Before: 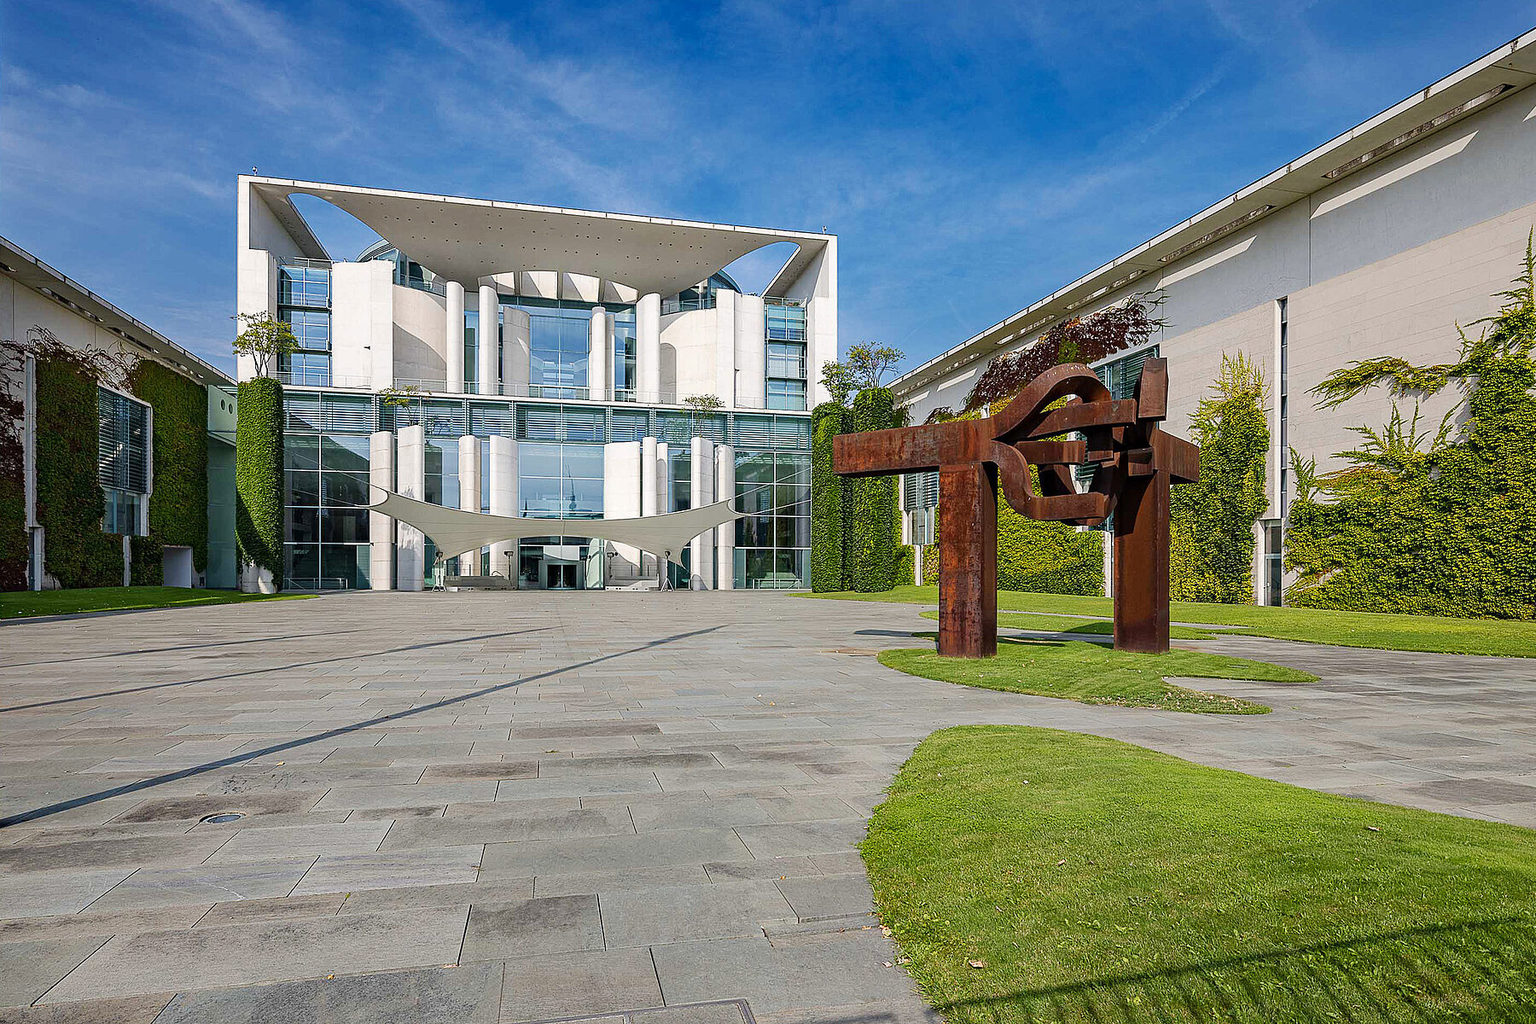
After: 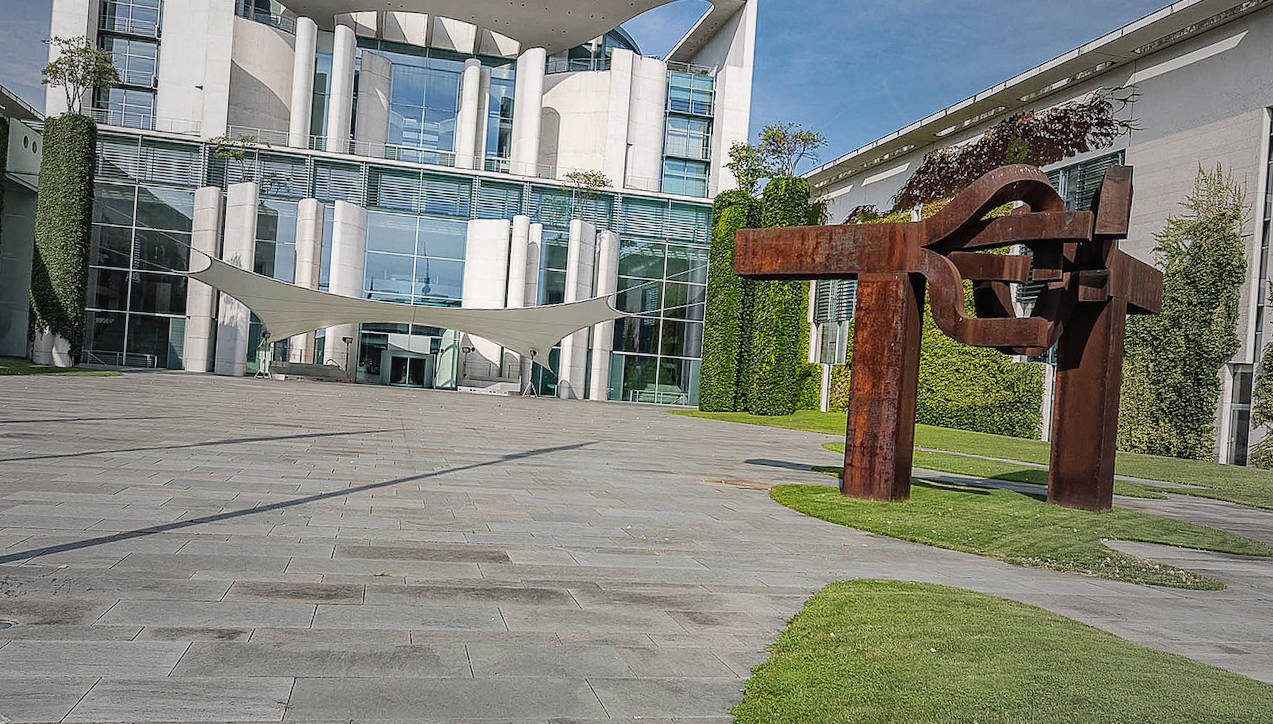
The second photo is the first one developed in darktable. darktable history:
local contrast: detail 109%
crop and rotate: angle -4.09°, left 9.924%, top 21.258%, right 11.93%, bottom 12.073%
vignetting: fall-off start 34.61%, fall-off radius 64.63%, brightness -0.218, width/height ratio 0.951
shadows and highlights: shadows 31.63, highlights -33.14, soften with gaussian
